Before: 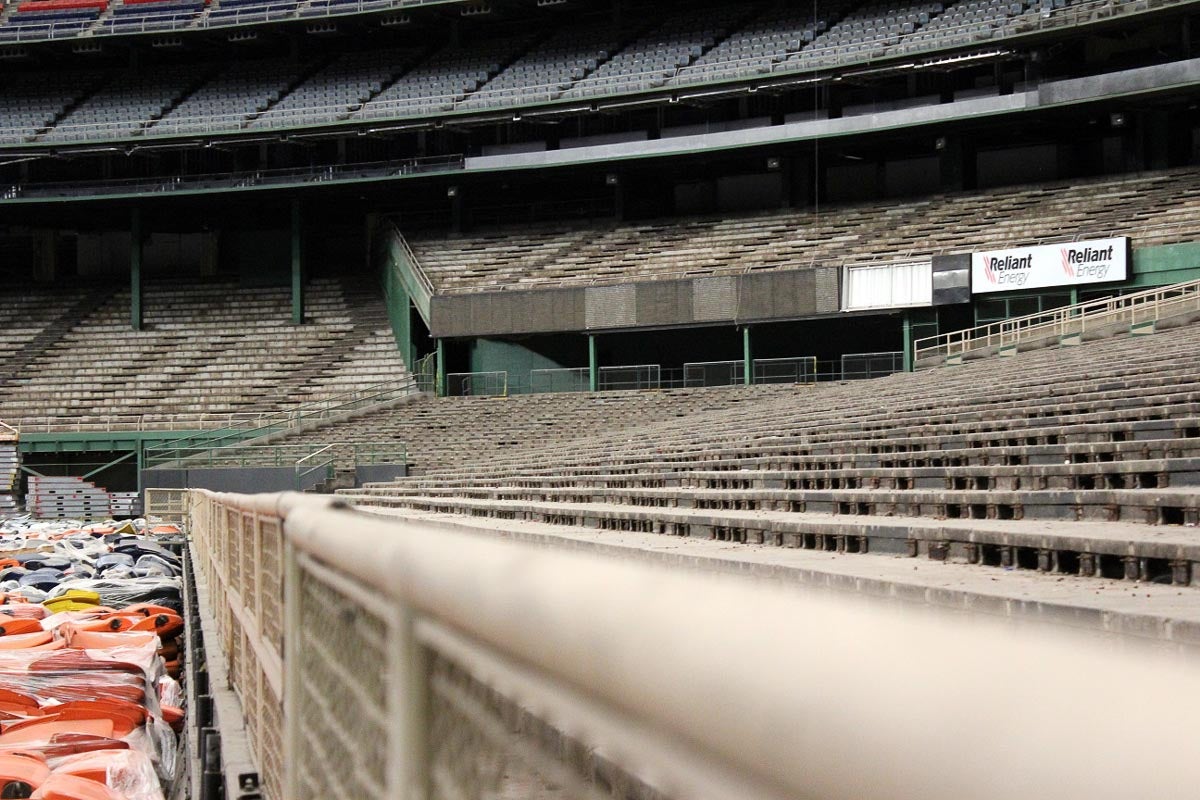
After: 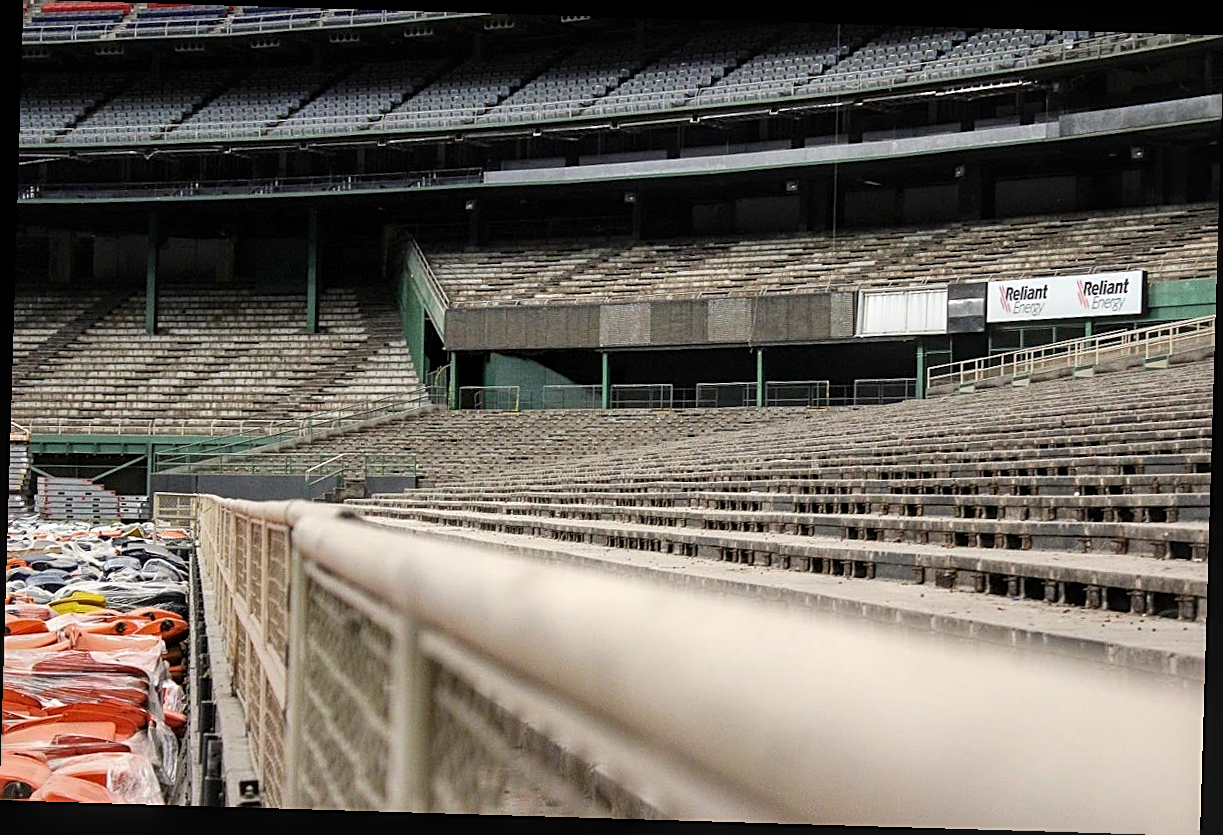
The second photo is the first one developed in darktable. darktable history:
rotate and perspective: rotation 1.72°, automatic cropping off
sharpen: on, module defaults
local contrast: on, module defaults
white balance: emerald 1
